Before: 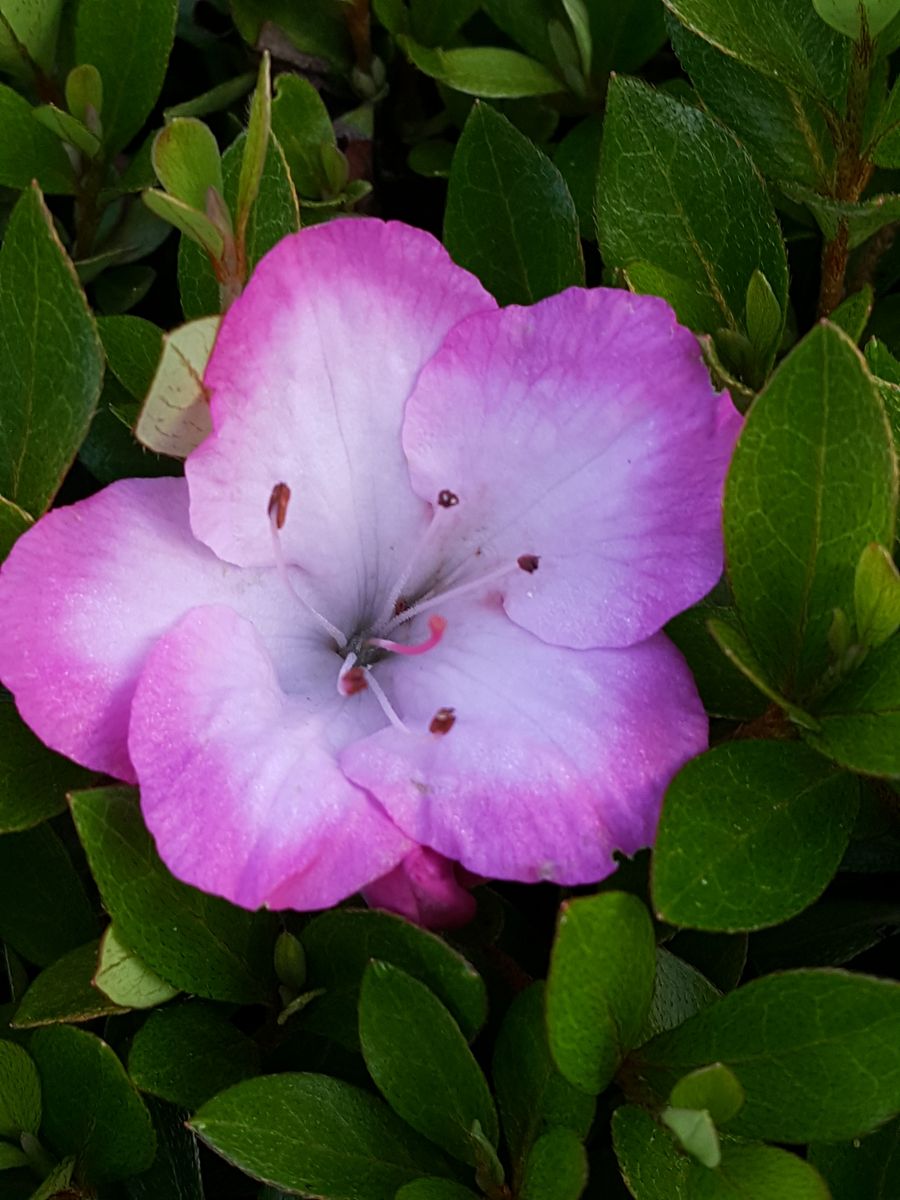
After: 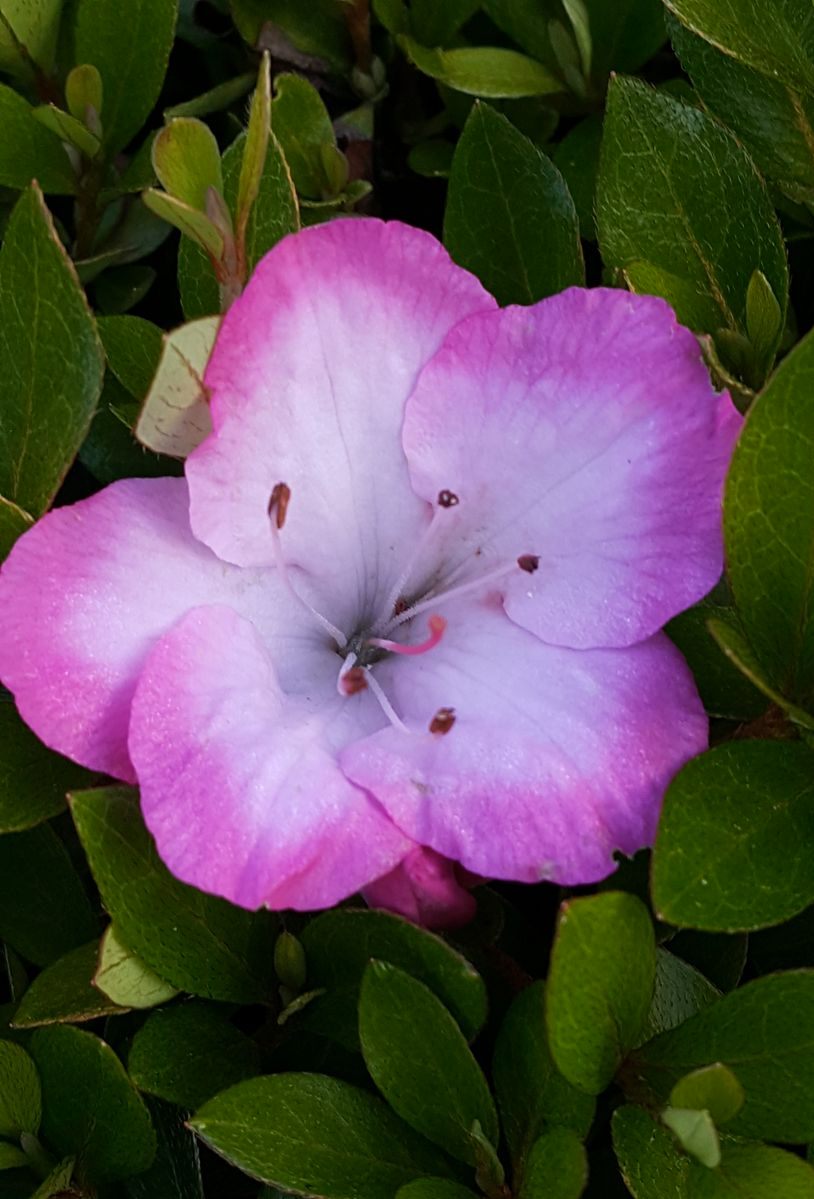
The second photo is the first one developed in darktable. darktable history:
color zones: curves: ch1 [(0, 0.455) (0.063, 0.455) (0.286, 0.495) (0.429, 0.5) (0.571, 0.5) (0.714, 0.5) (0.857, 0.5) (1, 0.455)]; ch2 [(0, 0.532) (0.063, 0.521) (0.233, 0.447) (0.429, 0.489) (0.571, 0.5) (0.714, 0.5) (0.857, 0.5) (1, 0.532)]
crop: right 9.482%, bottom 0.016%
